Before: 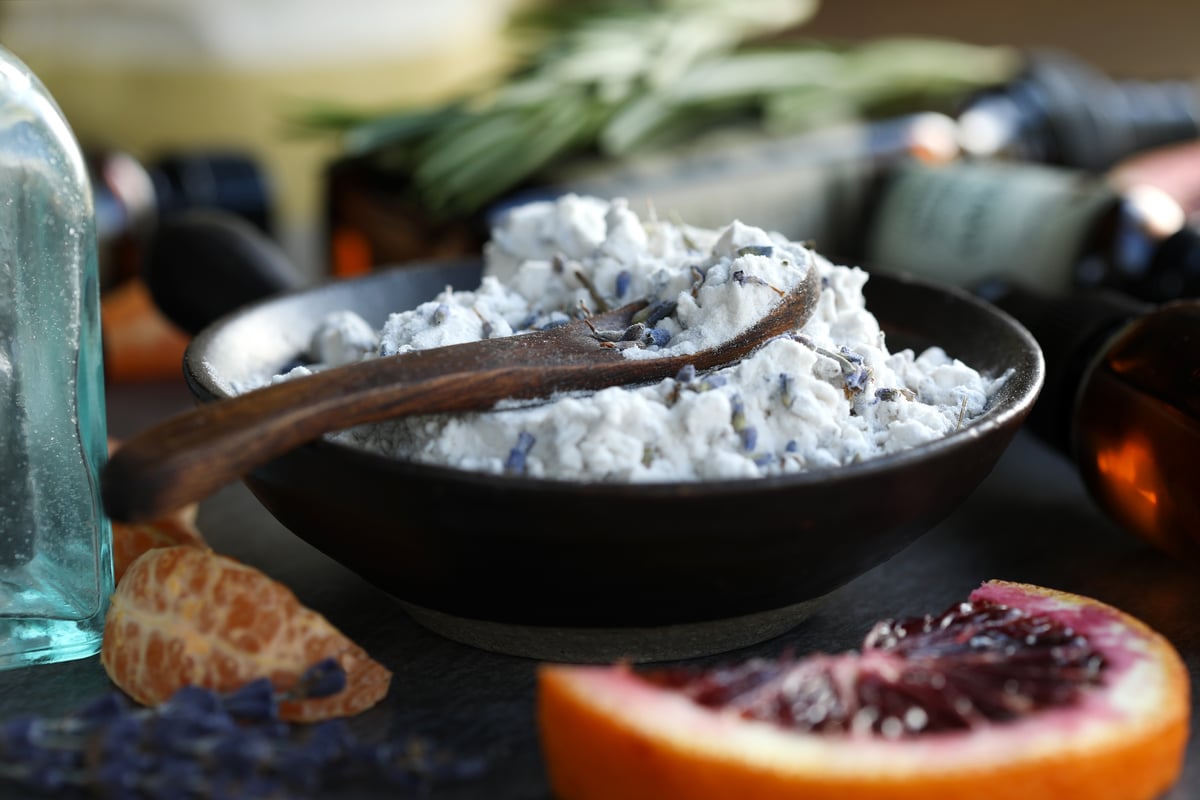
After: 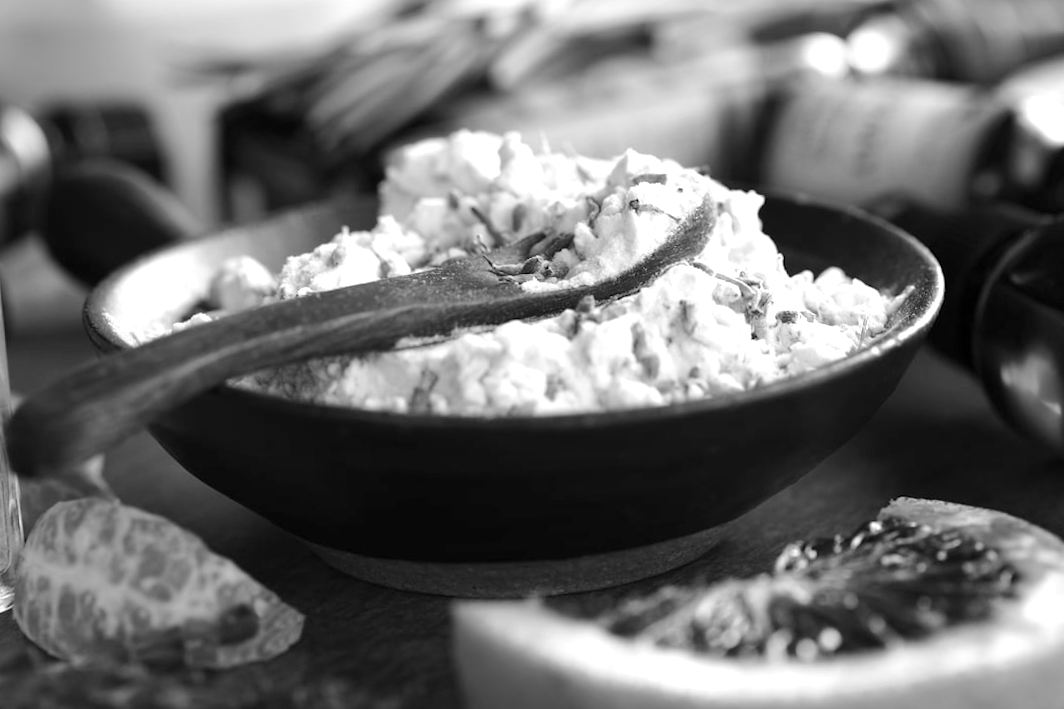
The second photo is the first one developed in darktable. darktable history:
crop and rotate: angle 1.96°, left 5.673%, top 5.673%
exposure: black level correction 0, exposure 0.5 EV, compensate exposure bias true, compensate highlight preservation false
rotate and perspective: rotation -0.45°, automatic cropping original format, crop left 0.008, crop right 0.992, crop top 0.012, crop bottom 0.988
color balance rgb: perceptual saturation grading › global saturation 25%, perceptual brilliance grading › mid-tones 10%, perceptual brilliance grading › shadows 15%, global vibrance 20%
color contrast: green-magenta contrast 0.85, blue-yellow contrast 1.25, unbound 0
monochrome: size 3.1
